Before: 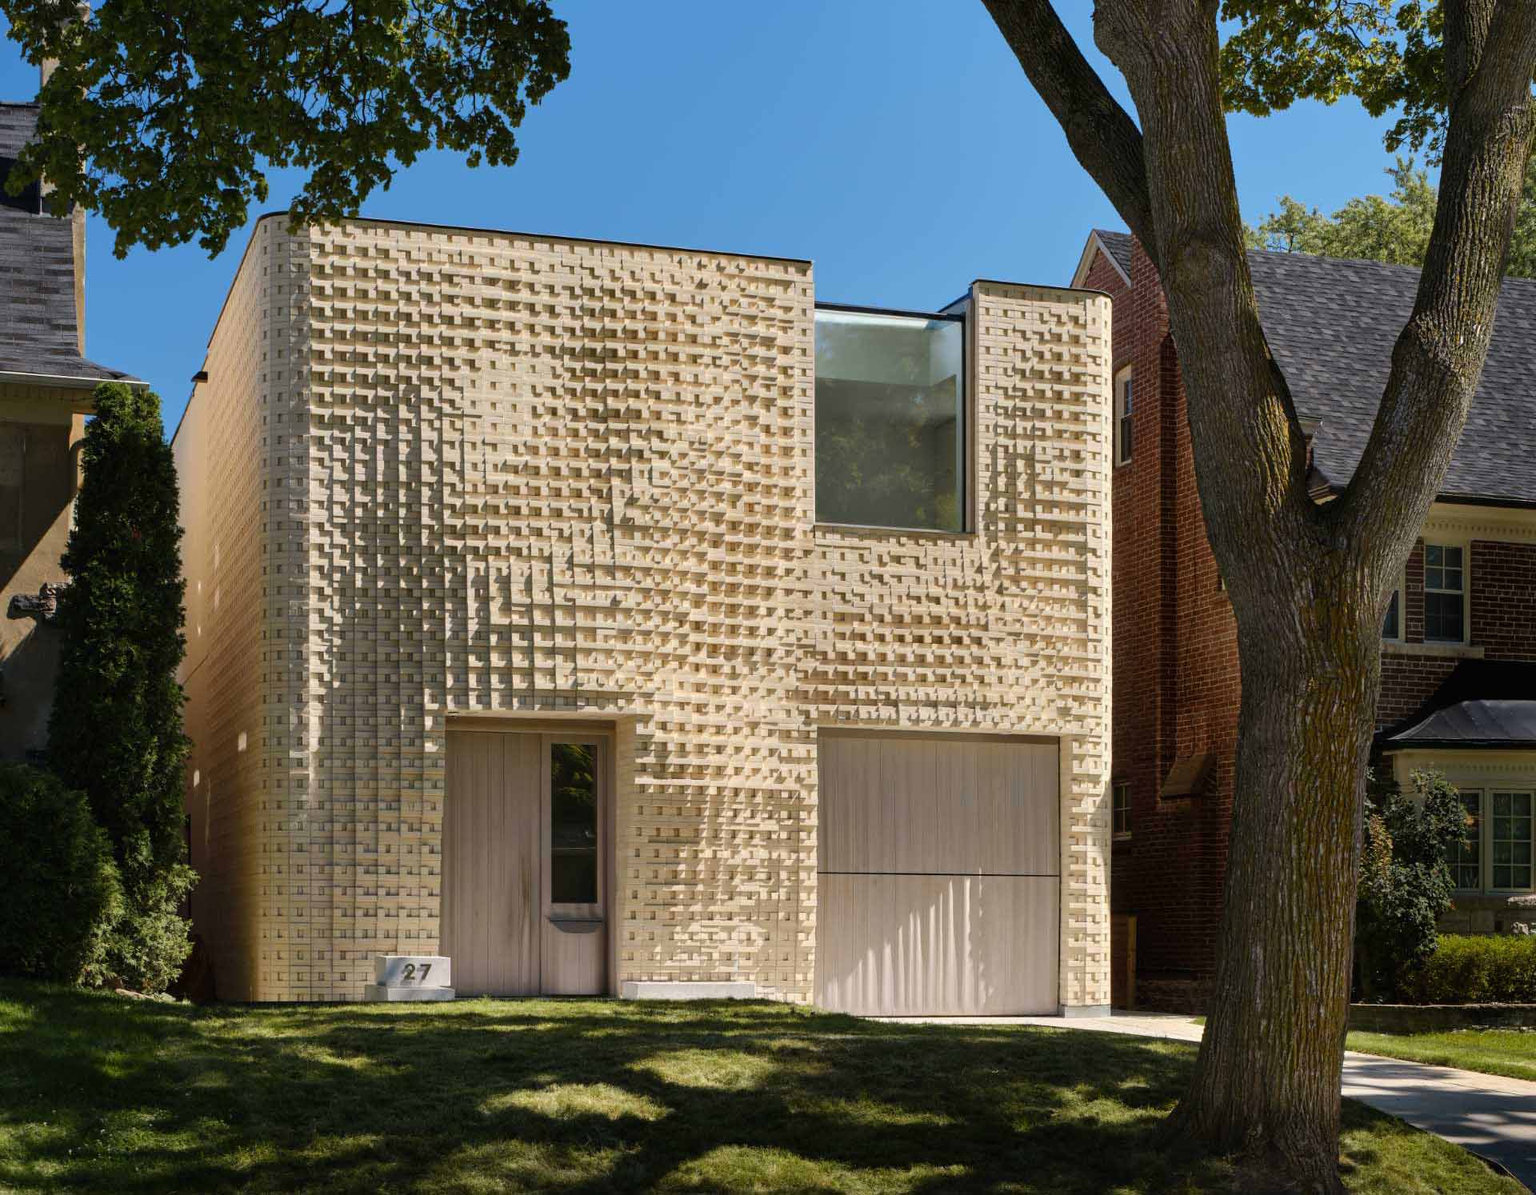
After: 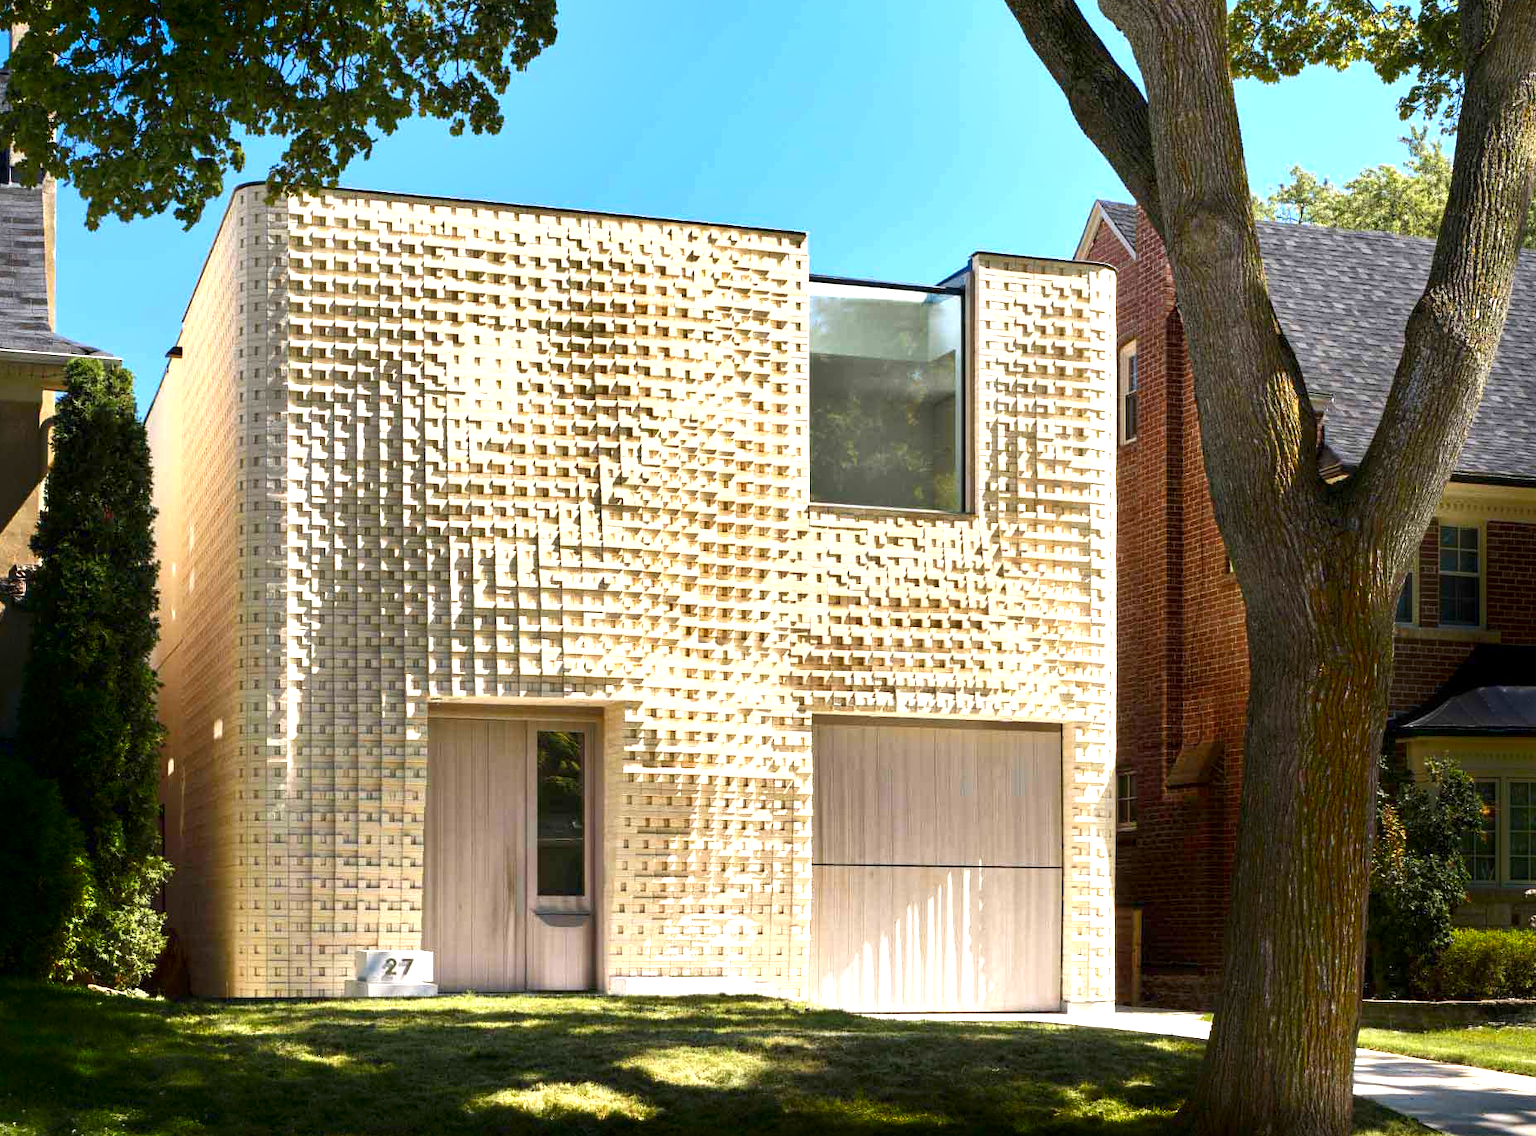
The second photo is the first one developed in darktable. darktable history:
exposure: black level correction 0.001, exposure 1.31 EV, compensate exposure bias true, compensate highlight preservation false
shadows and highlights: shadows -88.06, highlights -36.87, soften with gaussian
crop: left 2.038%, top 3.051%, right 1.126%, bottom 4.828%
